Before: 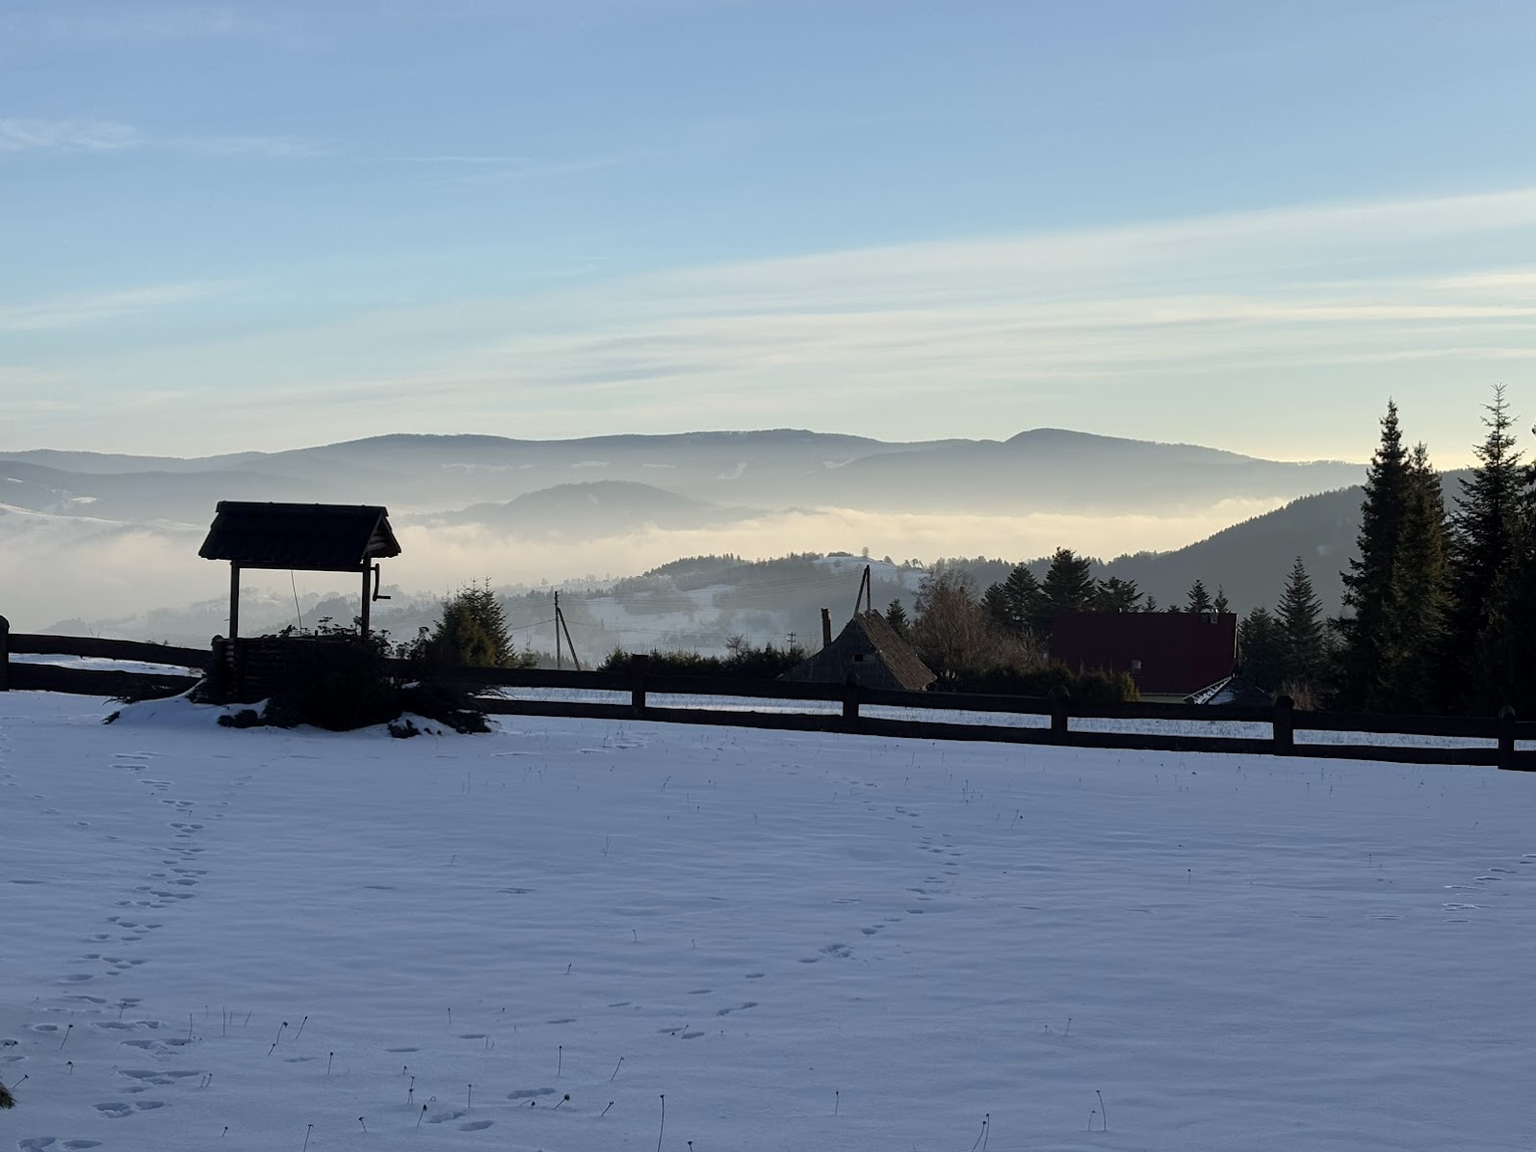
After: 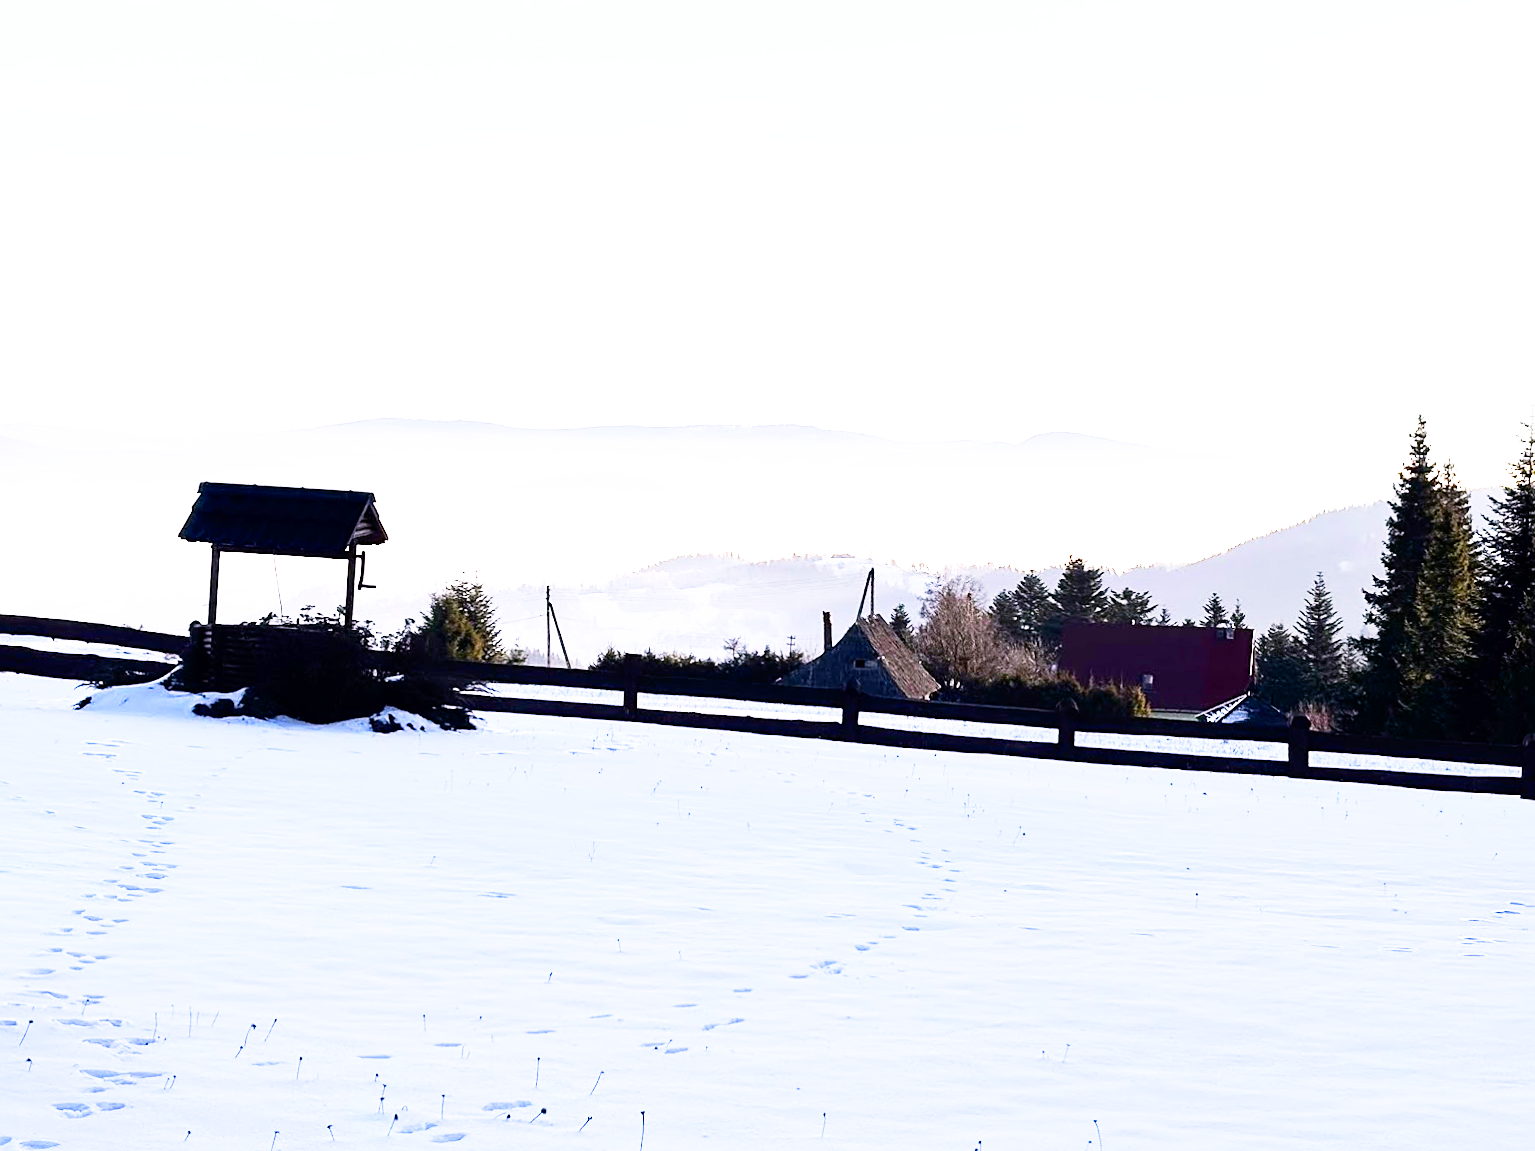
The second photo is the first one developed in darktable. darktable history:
crop and rotate: angle -1.69°
contrast equalizer: octaves 7, y [[0.6 ×6], [0.55 ×6], [0 ×6], [0 ×6], [0 ×6]], mix 0.2
base curve: curves: ch0 [(0, 0) (0.012, 0.01) (0.073, 0.168) (0.31, 0.711) (0.645, 0.957) (1, 1)], preserve colors none
white balance: red 1.066, blue 1.119
contrast brightness saturation: contrast 0.13, brightness -0.05, saturation 0.16
exposure: black level correction 0, exposure 1.388 EV, compensate exposure bias true, compensate highlight preservation false
sharpen: radius 1.864, amount 0.398, threshold 1.271
